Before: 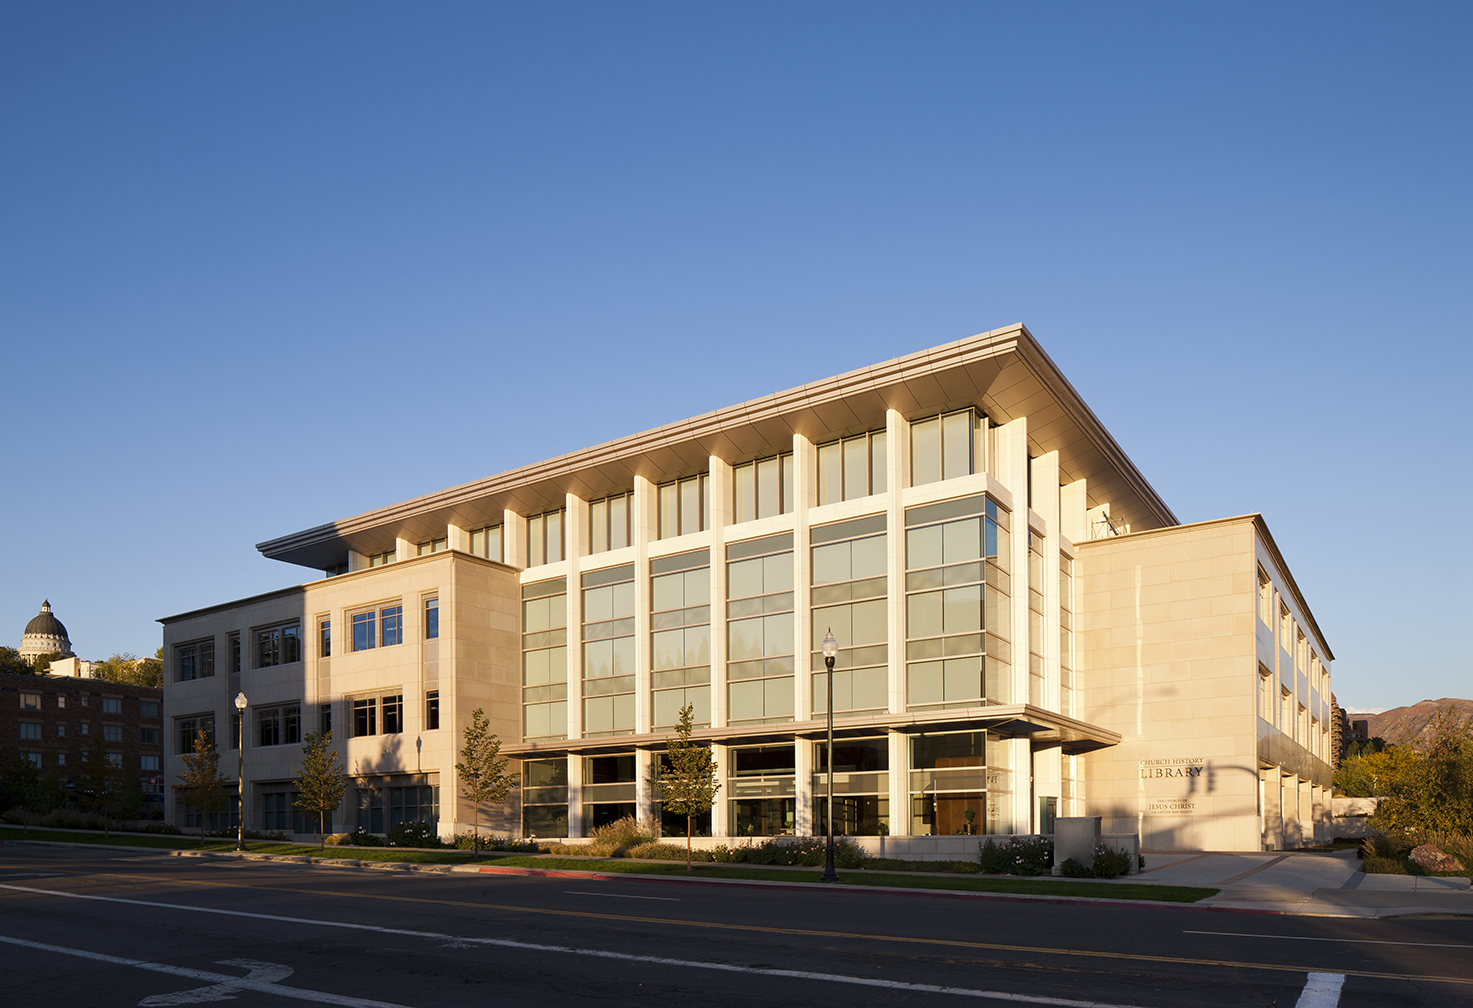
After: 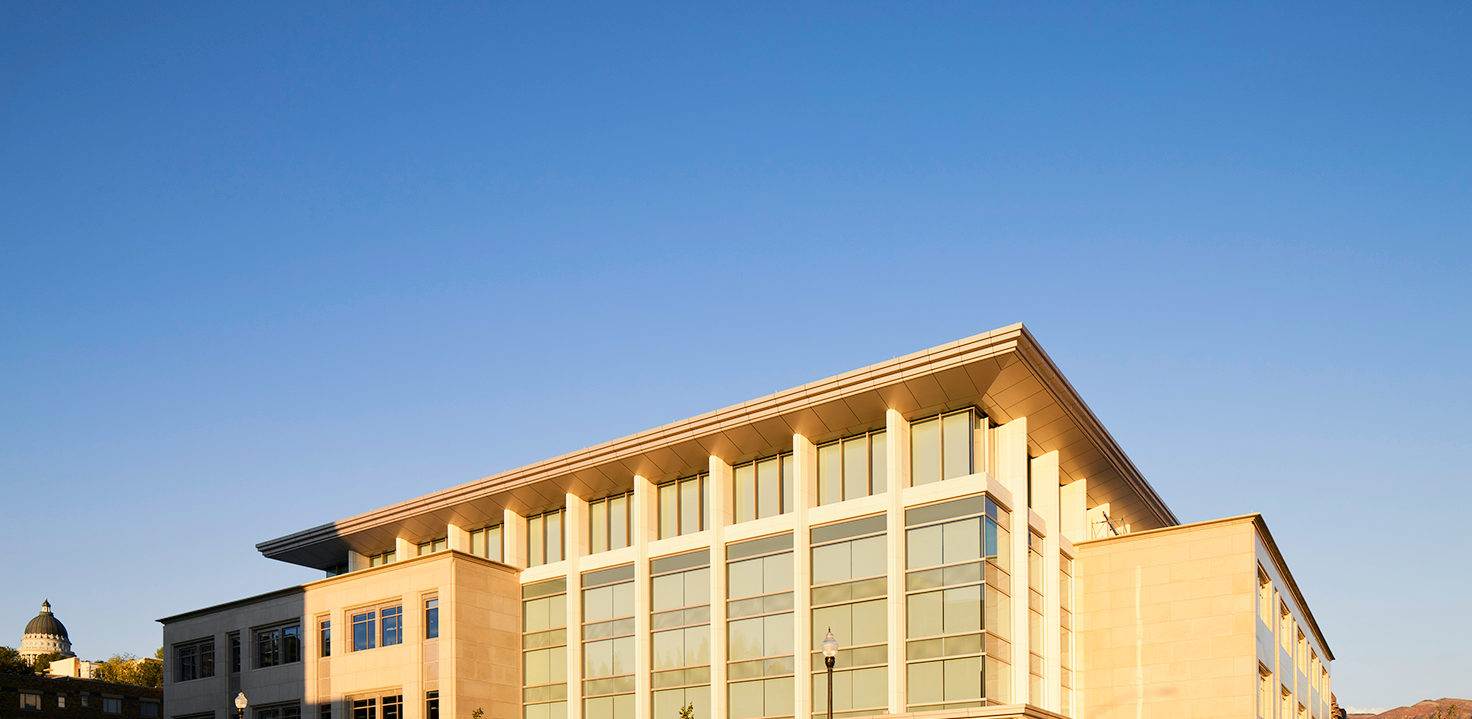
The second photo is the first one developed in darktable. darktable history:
crop: bottom 28.576%
tone curve: curves: ch0 [(0, 0) (0.071, 0.058) (0.266, 0.268) (0.498, 0.542) (0.766, 0.807) (1, 0.983)]; ch1 [(0, 0) (0.346, 0.307) (0.408, 0.387) (0.463, 0.465) (0.482, 0.493) (0.502, 0.499) (0.517, 0.505) (0.55, 0.554) (0.597, 0.61) (0.651, 0.698) (1, 1)]; ch2 [(0, 0) (0.346, 0.34) (0.434, 0.46) (0.485, 0.494) (0.5, 0.498) (0.509, 0.517) (0.526, 0.539) (0.583, 0.603) (0.625, 0.659) (1, 1)], color space Lab, independent channels, preserve colors none
